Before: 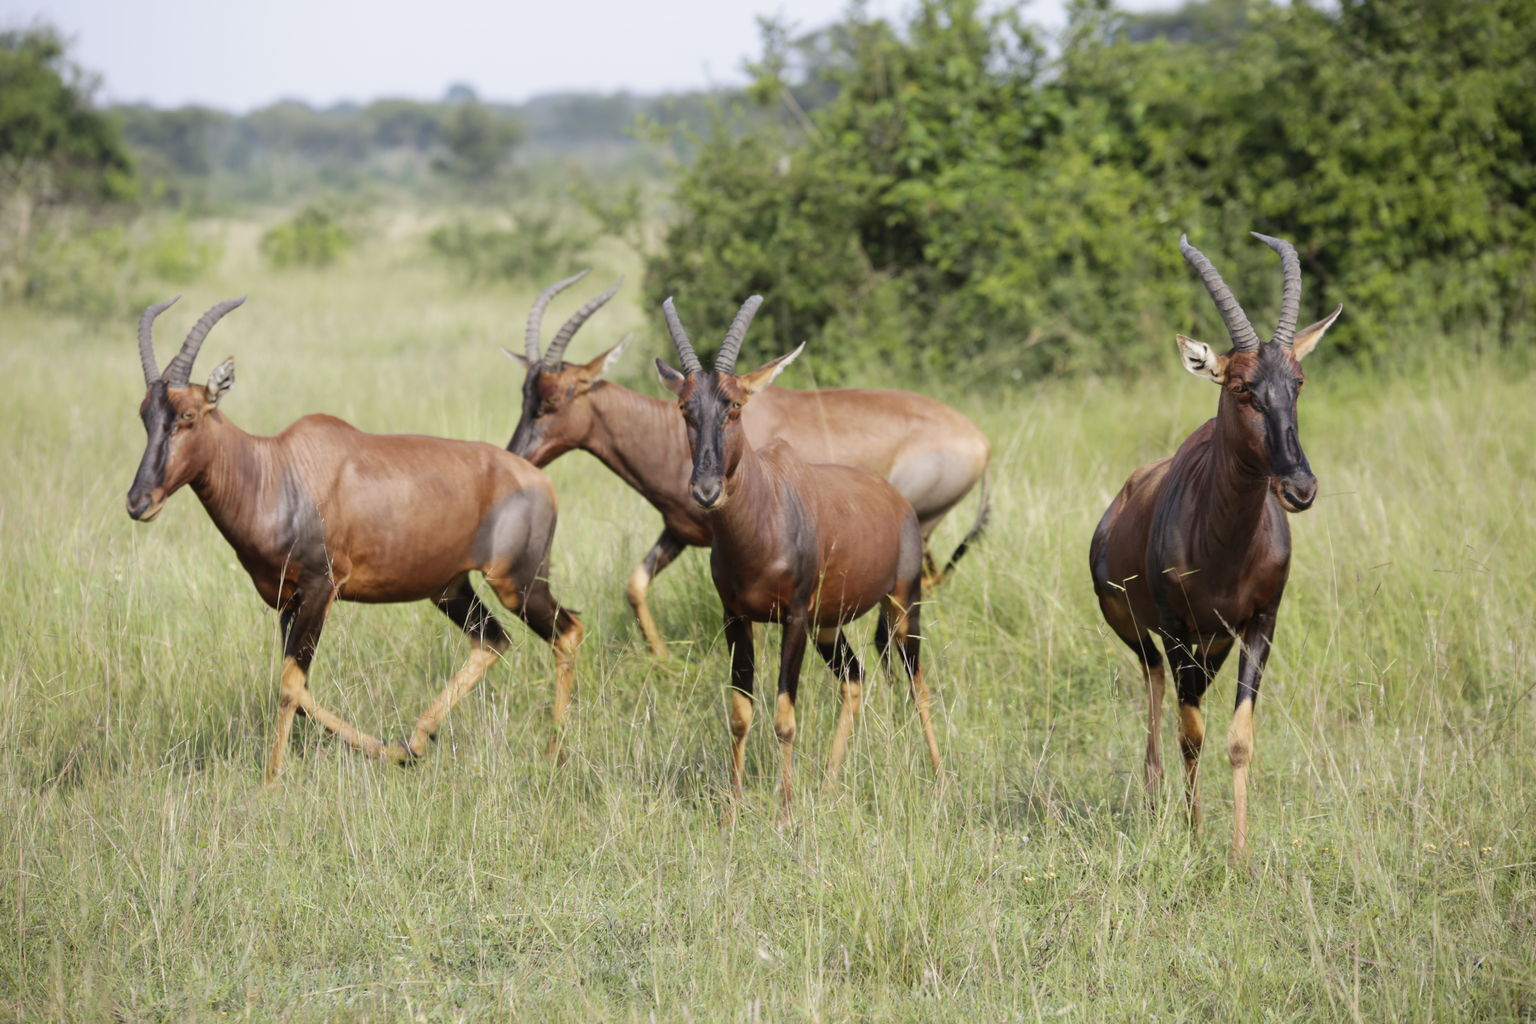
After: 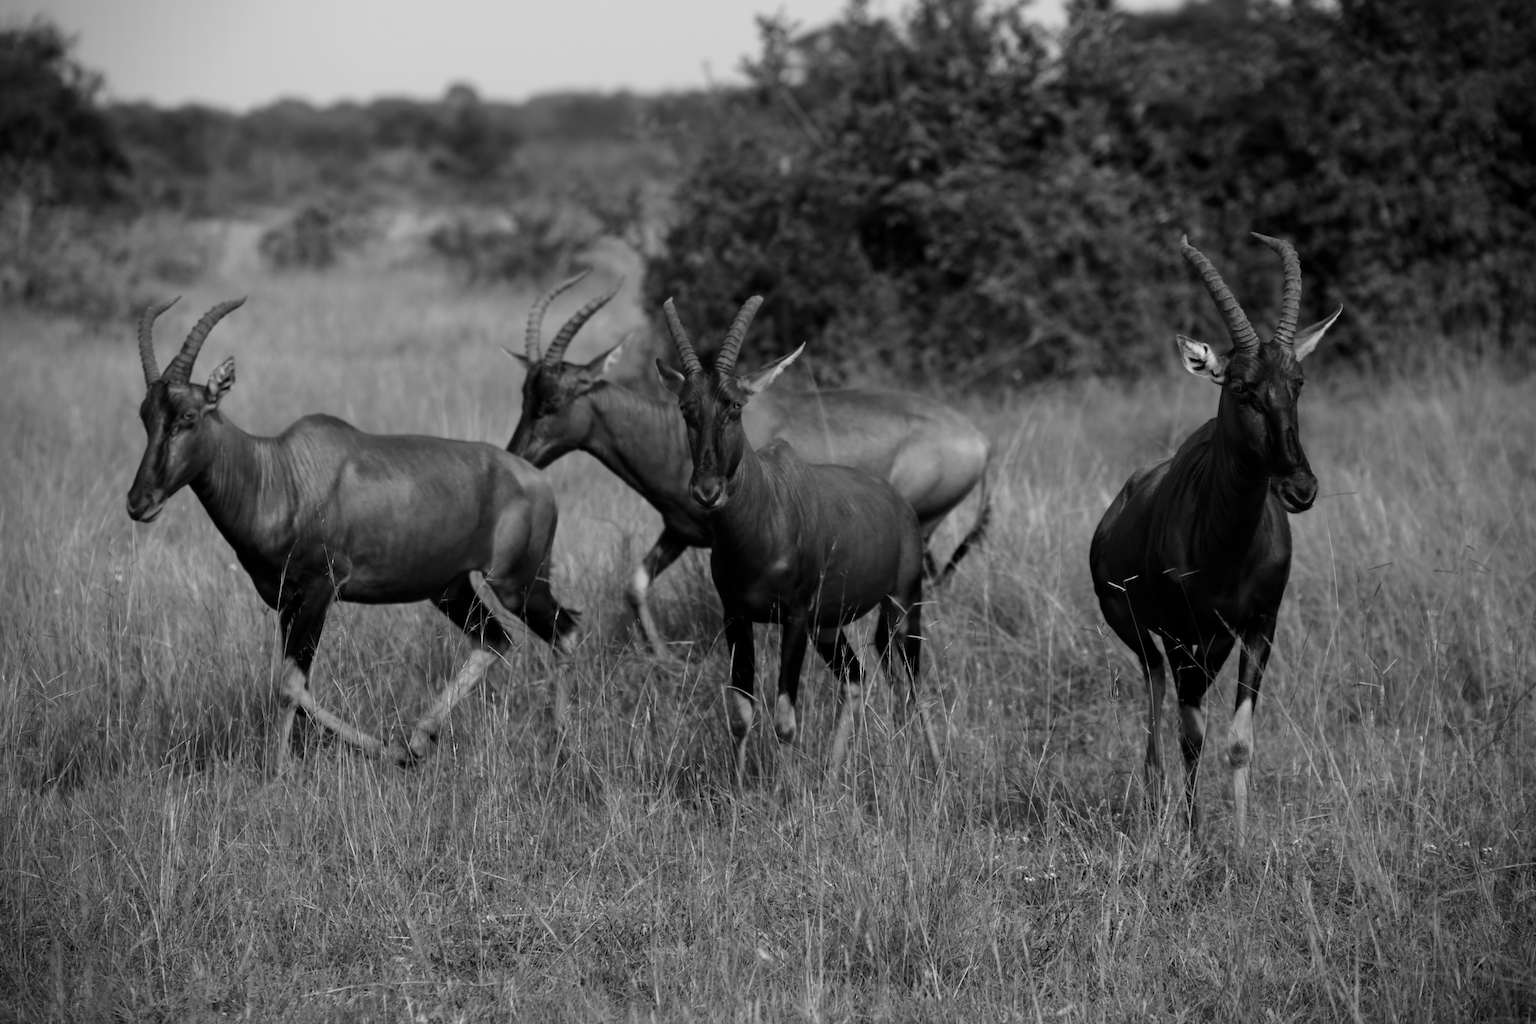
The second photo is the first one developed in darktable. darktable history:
vignetting: fall-off start 91.43%, brightness -0.558, saturation -0.001
contrast brightness saturation: contrast -0.026, brightness -0.574, saturation -0.994
